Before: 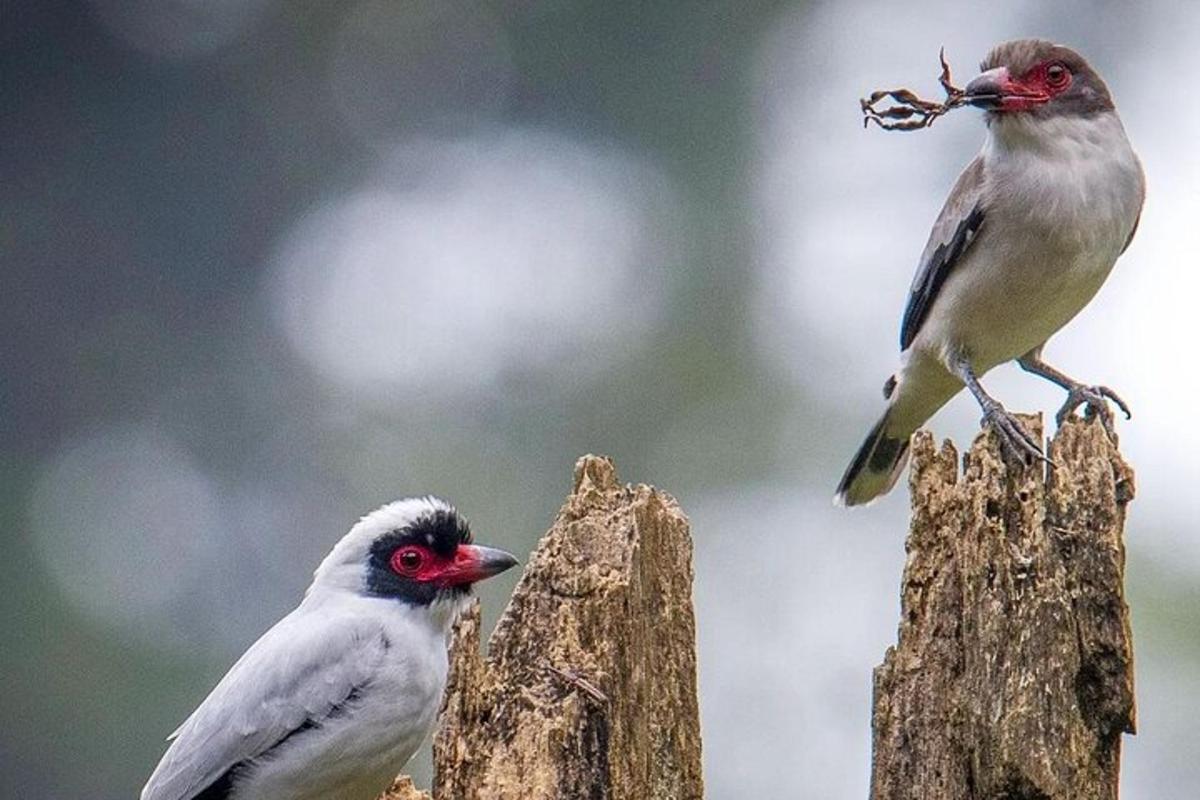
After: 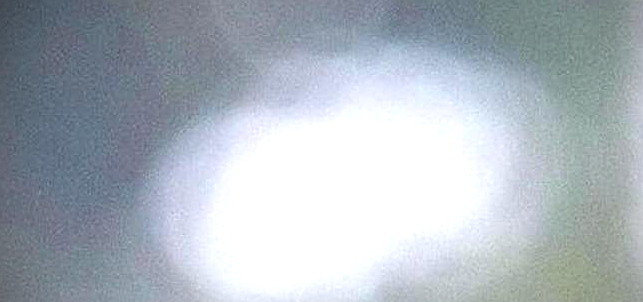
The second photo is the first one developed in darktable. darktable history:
crop: left 10.121%, top 10.631%, right 36.218%, bottom 51.526%
exposure: black level correction 0, exposure 1 EV, compensate exposure bias true, compensate highlight preservation false
vignetting: dithering 8-bit output, unbound false
sharpen: on, module defaults
local contrast: mode bilateral grid, contrast 10, coarseness 25, detail 110%, midtone range 0.2
